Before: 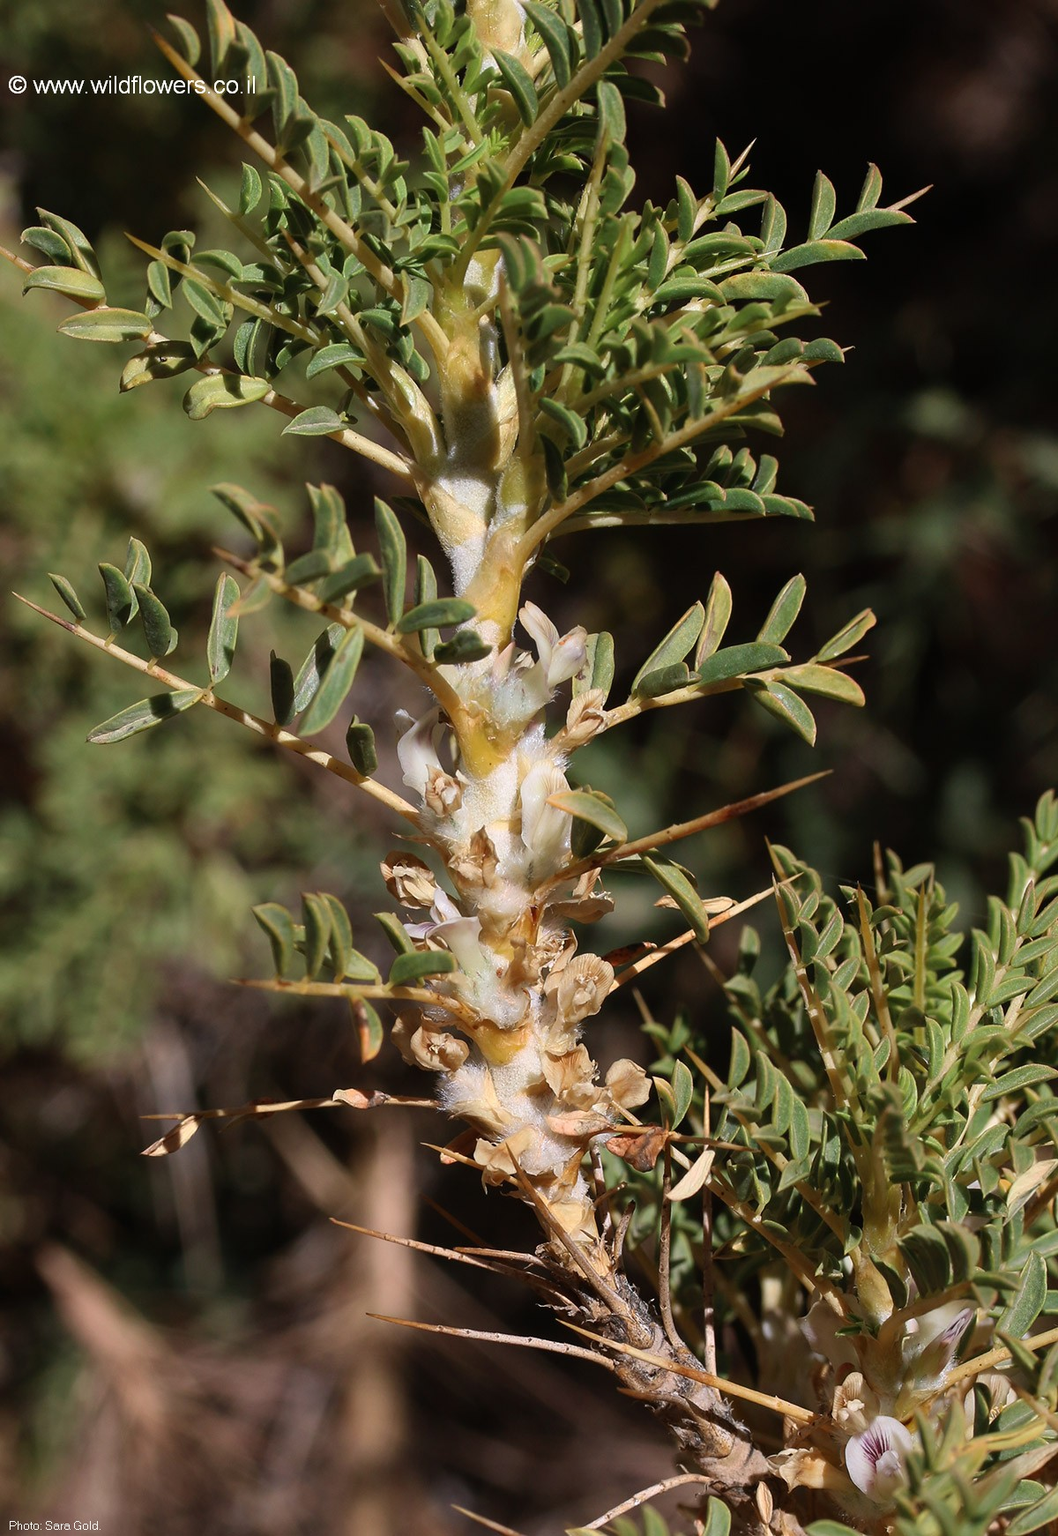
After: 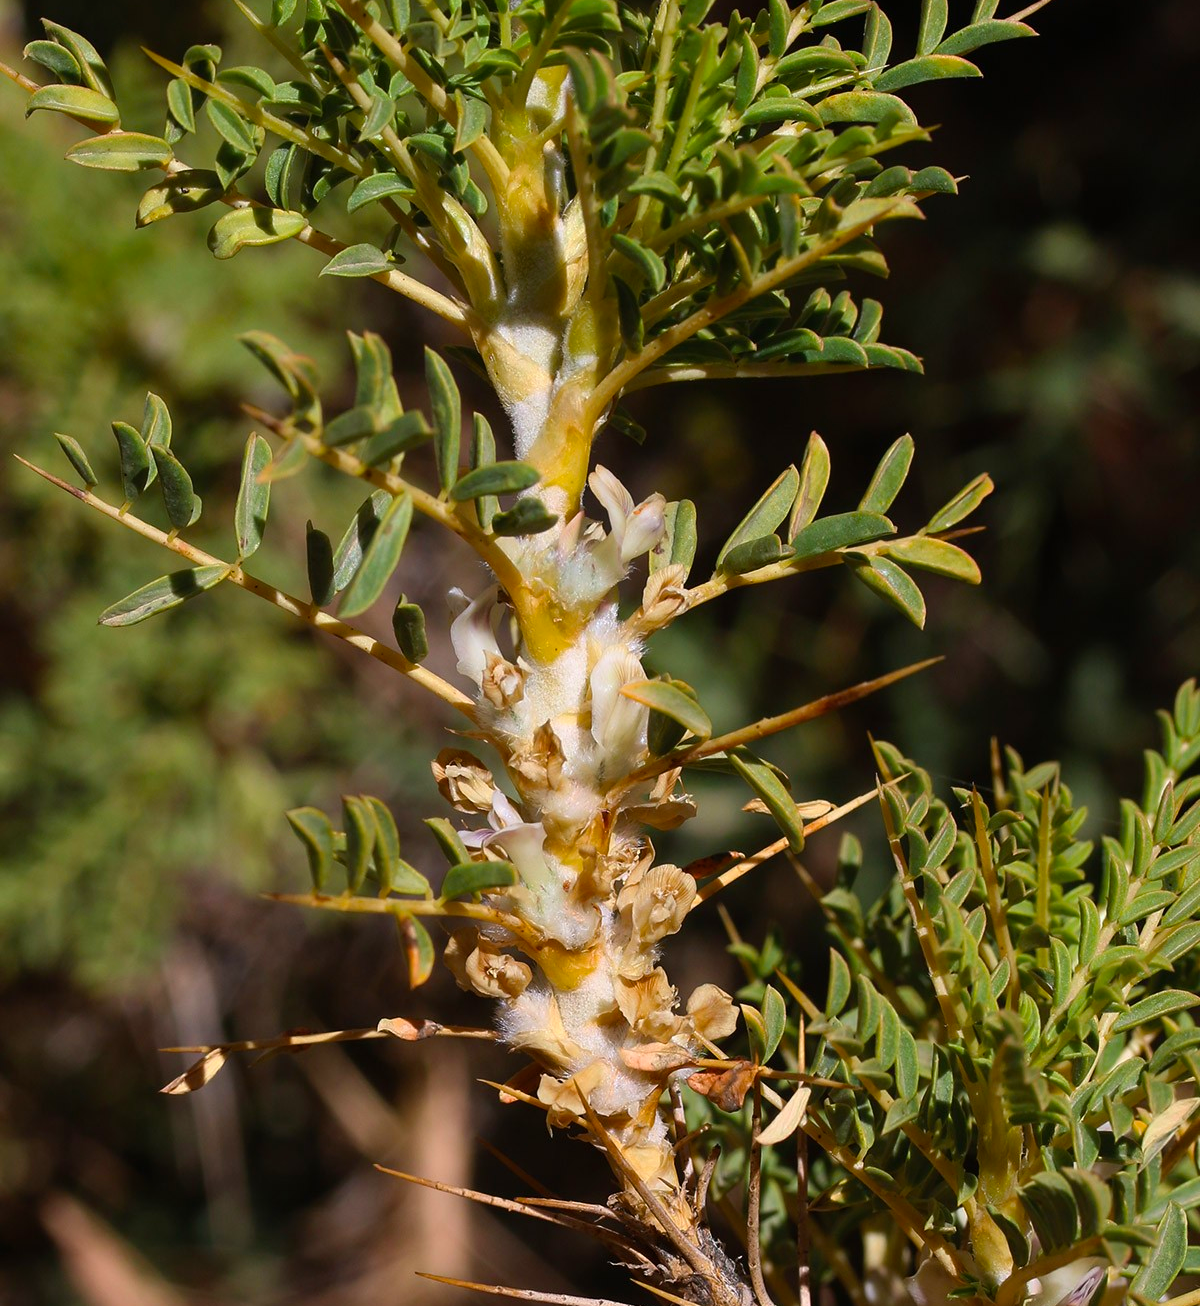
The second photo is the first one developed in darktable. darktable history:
crop and rotate: top 12.5%, bottom 12.5%
color balance rgb: perceptual saturation grading › global saturation 25%, global vibrance 20%
